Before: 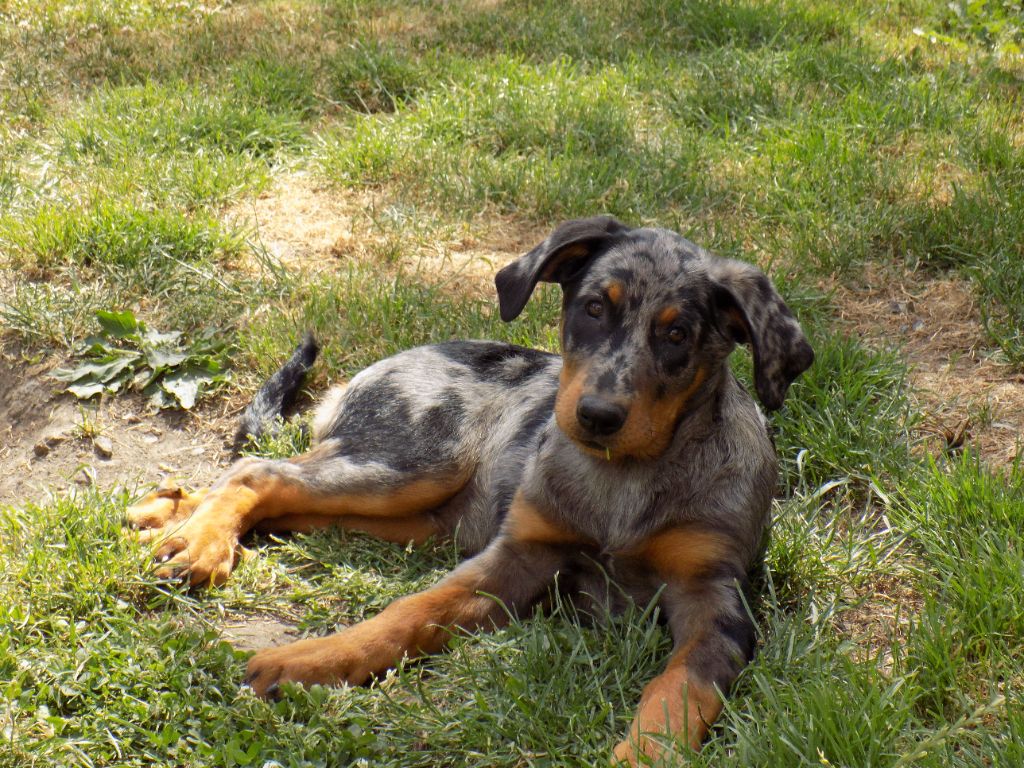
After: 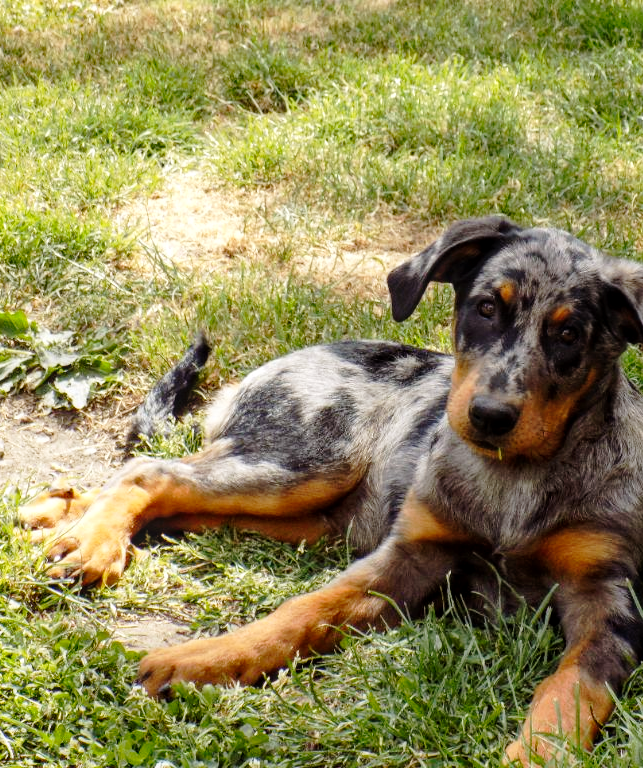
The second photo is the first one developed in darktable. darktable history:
tone curve: curves: ch0 [(0, 0) (0.003, 0.012) (0.011, 0.015) (0.025, 0.023) (0.044, 0.036) (0.069, 0.047) (0.1, 0.062) (0.136, 0.1) (0.177, 0.15) (0.224, 0.219) (0.277, 0.3) (0.335, 0.401) (0.399, 0.49) (0.468, 0.569) (0.543, 0.641) (0.623, 0.73) (0.709, 0.806) (0.801, 0.88) (0.898, 0.939) (1, 1)], preserve colors none
crop: left 10.644%, right 26.528%
local contrast: on, module defaults
